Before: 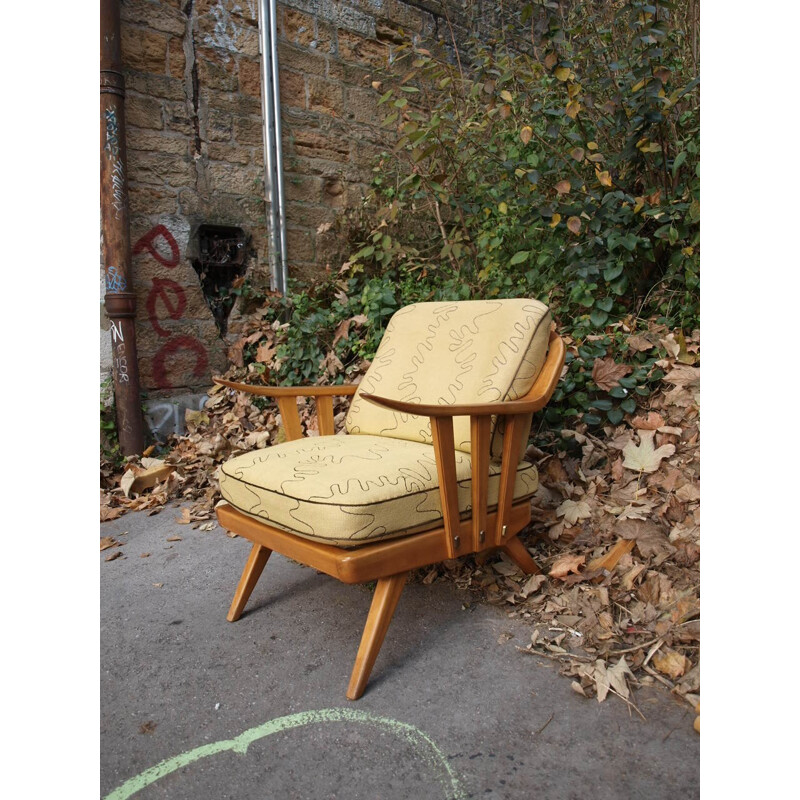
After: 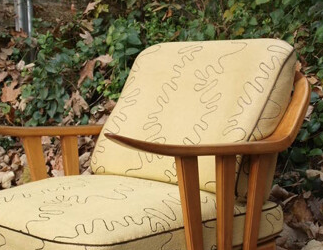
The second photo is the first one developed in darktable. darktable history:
crop: left 31.884%, top 32.529%, right 27.639%, bottom 36.168%
